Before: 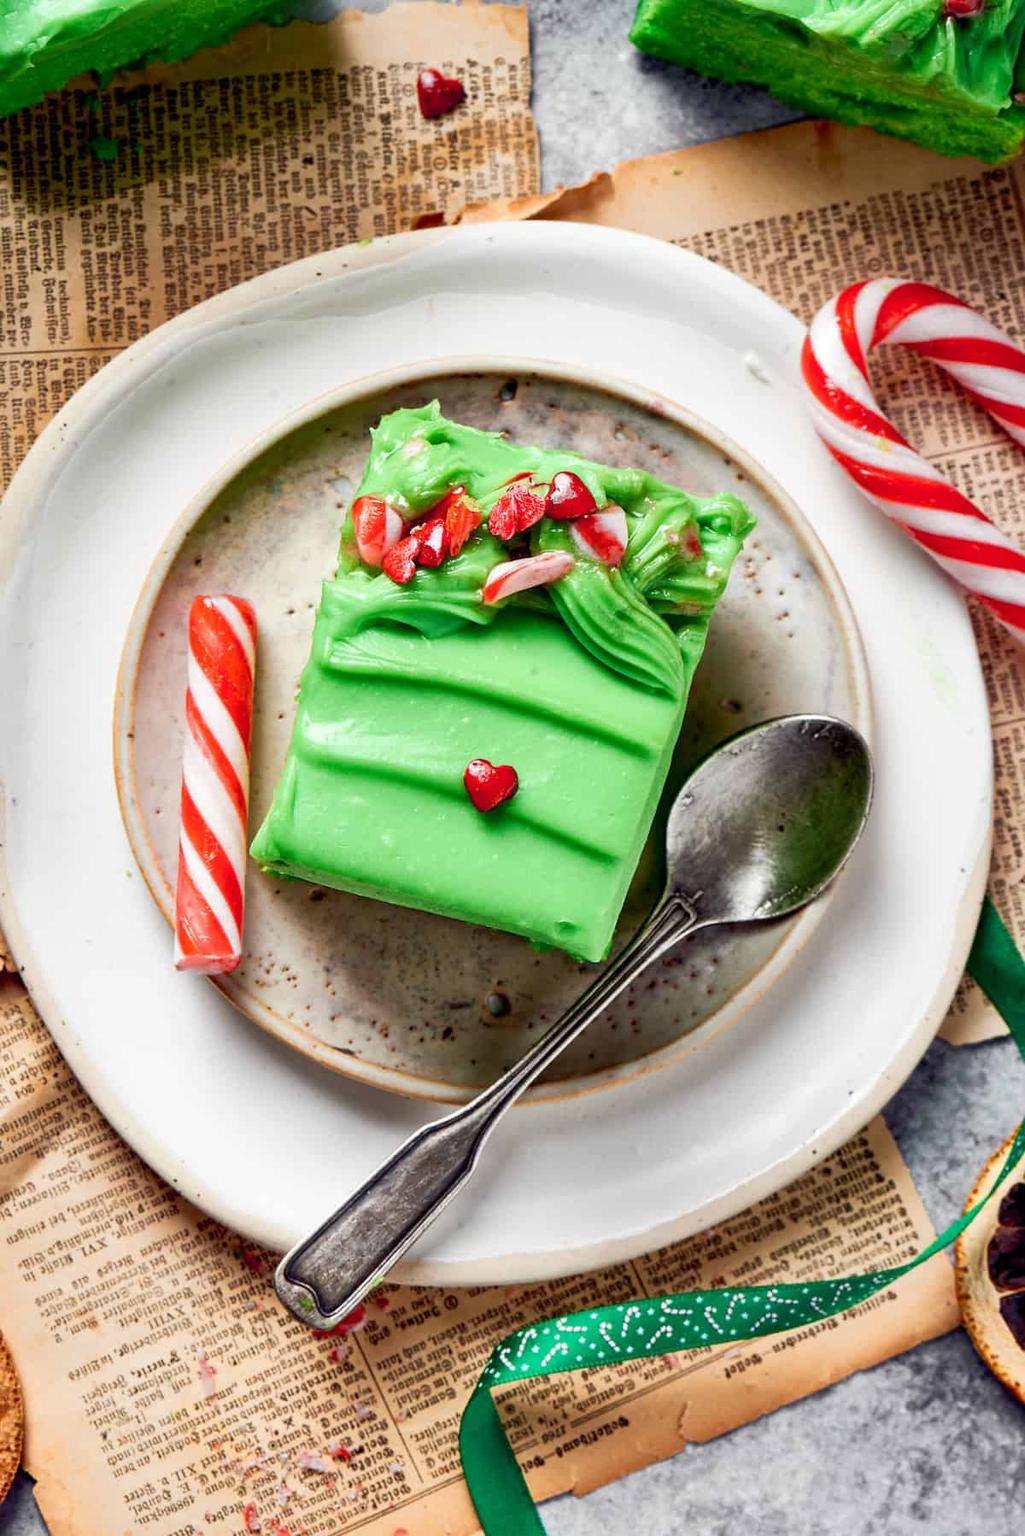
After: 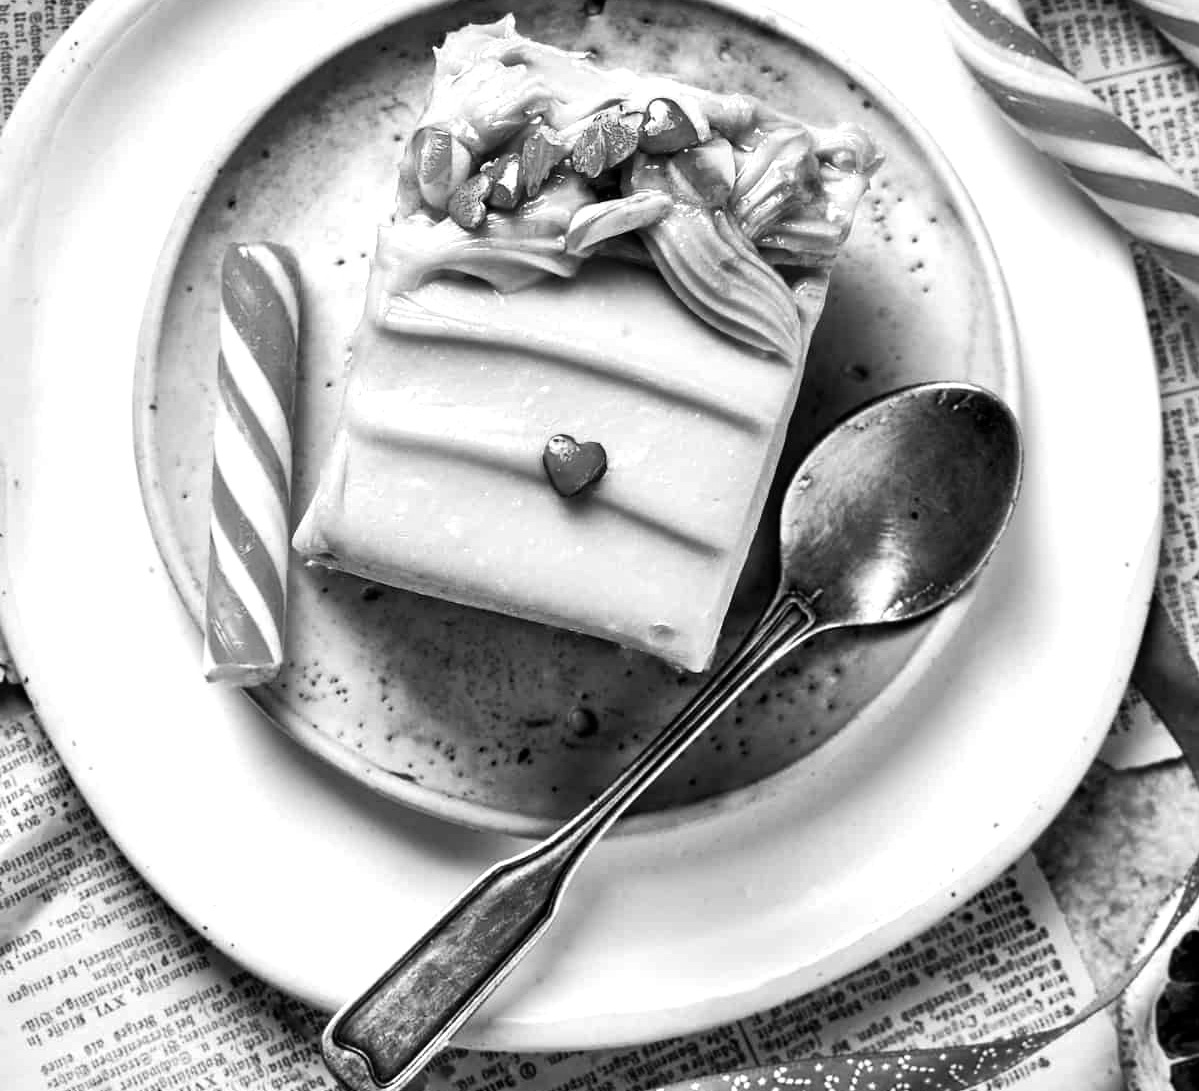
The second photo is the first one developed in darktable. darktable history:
color balance rgb: shadows lift › luminance -20%, power › hue 72.24°, highlights gain › luminance 15%, global offset › hue 171.6°, perceptual saturation grading › highlights -30%, perceptual saturation grading › shadows 20%, global vibrance 30%, contrast 10%
white balance: red 0.954, blue 1.079
monochrome: on, module defaults
crop and rotate: top 25.357%, bottom 13.942%
